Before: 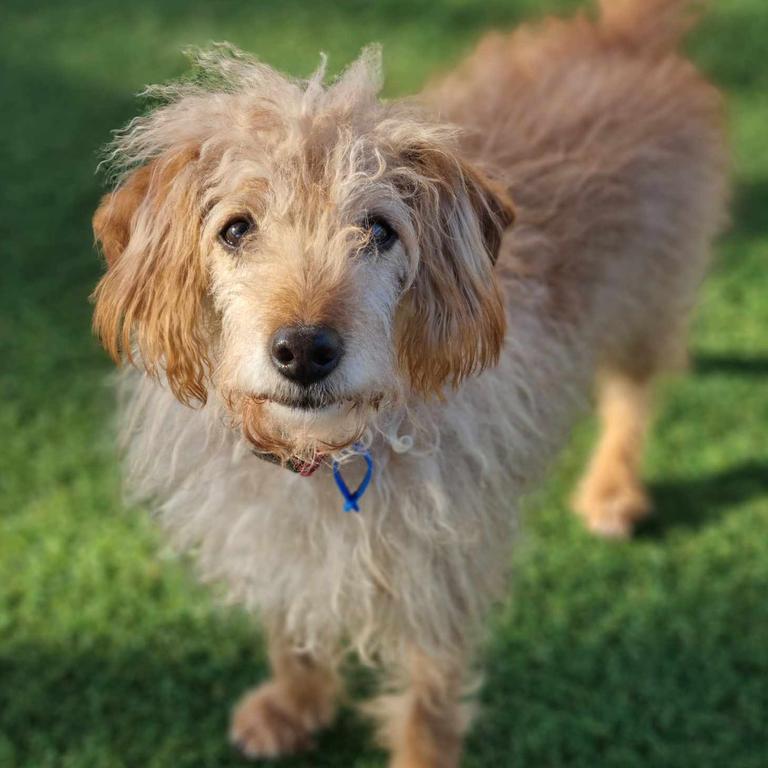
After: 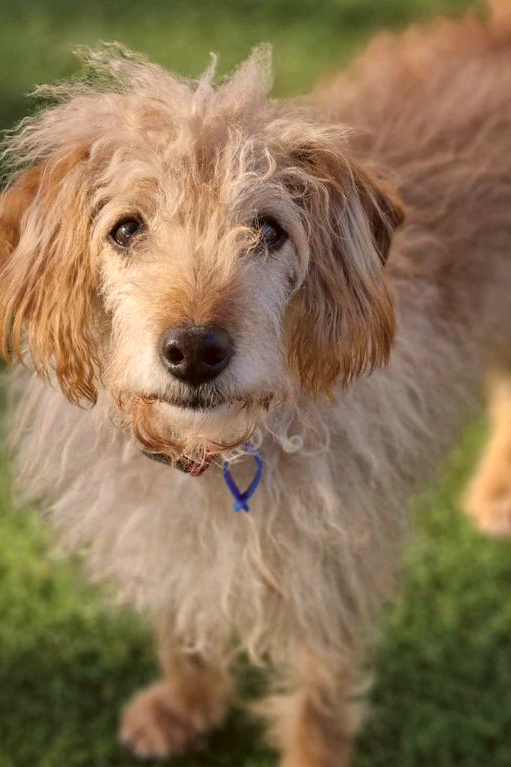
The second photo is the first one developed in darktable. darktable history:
crop and rotate: left 14.436%, right 18.898%
color correction: highlights a* 6.27, highlights b* 8.19, shadows a* 5.94, shadows b* 7.23, saturation 0.9
